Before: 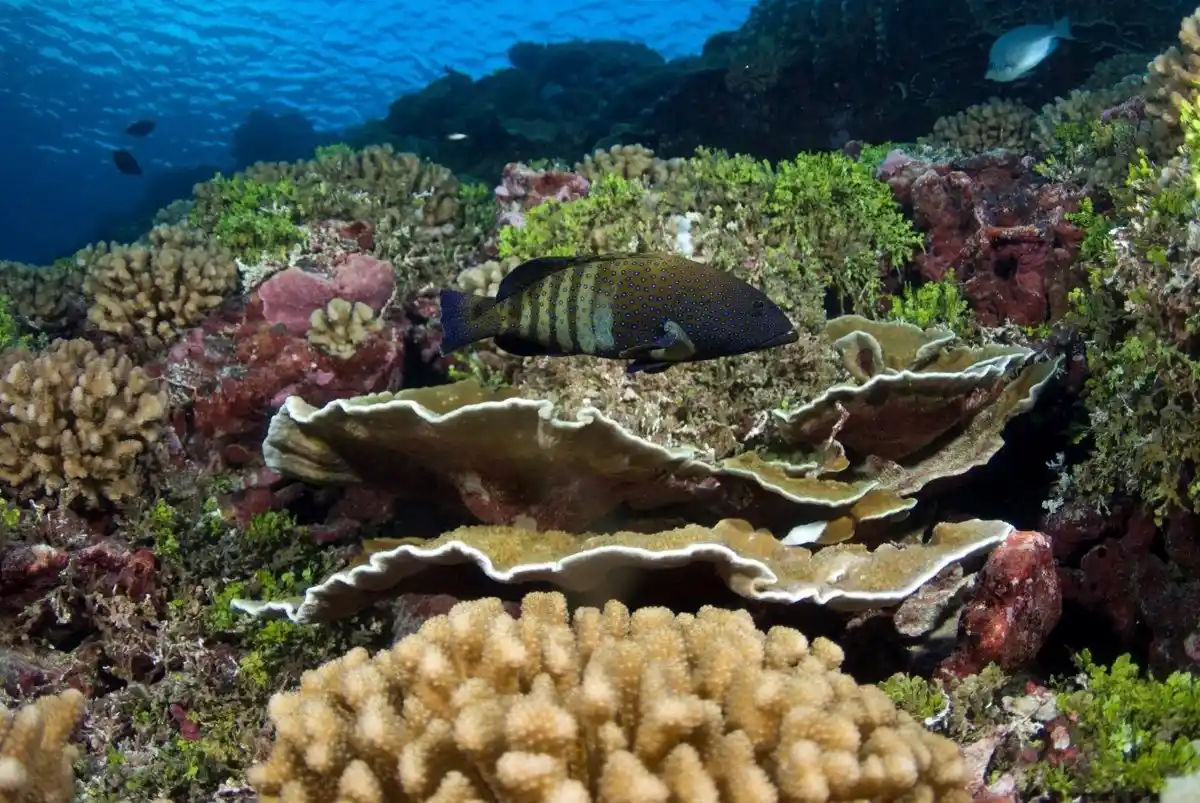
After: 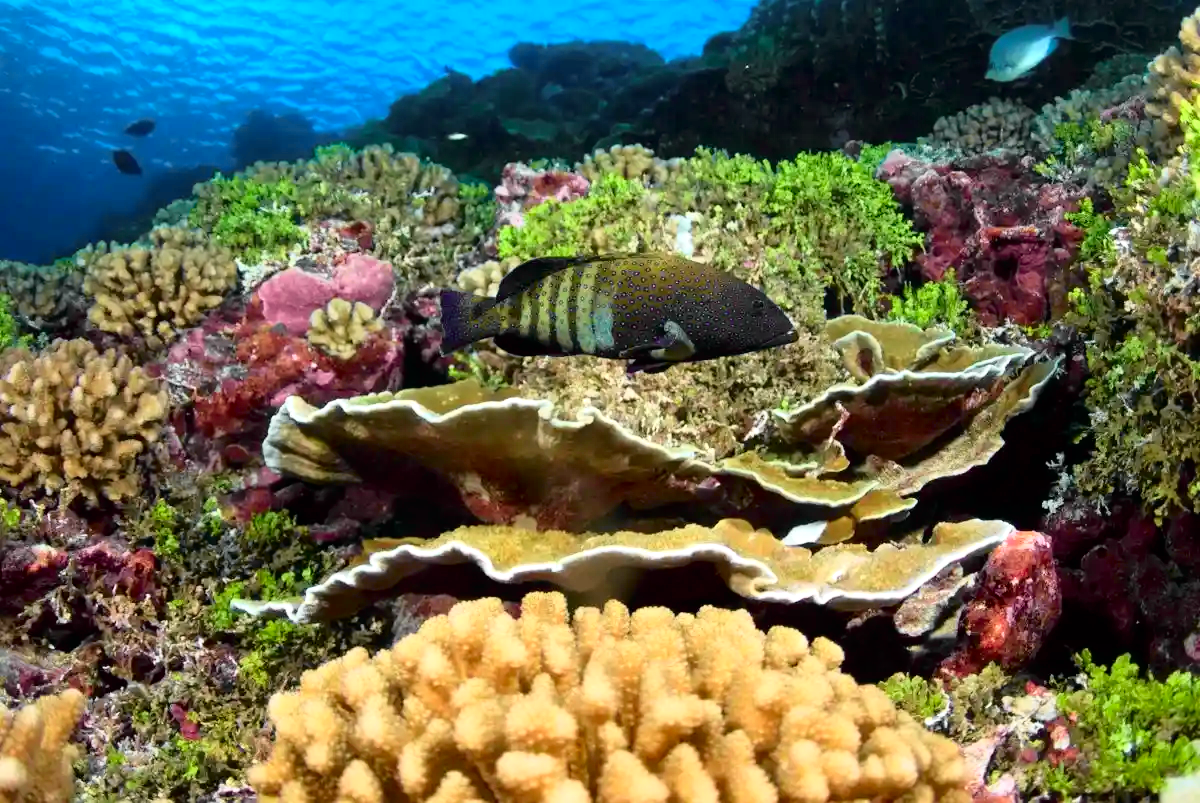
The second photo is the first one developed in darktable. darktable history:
tone curve: curves: ch0 [(0, 0) (0.062, 0.023) (0.168, 0.142) (0.359, 0.419) (0.469, 0.544) (0.634, 0.722) (0.839, 0.909) (0.998, 0.978)]; ch1 [(0, 0) (0.437, 0.408) (0.472, 0.47) (0.502, 0.504) (0.527, 0.546) (0.568, 0.619) (0.608, 0.665) (0.669, 0.748) (0.859, 0.899) (1, 1)]; ch2 [(0, 0) (0.33, 0.301) (0.421, 0.443) (0.473, 0.498) (0.509, 0.5) (0.535, 0.564) (0.575, 0.625) (0.608, 0.667) (1, 1)], color space Lab, independent channels, preserve colors none
exposure: exposure 0.4 EV, compensate highlight preservation false
